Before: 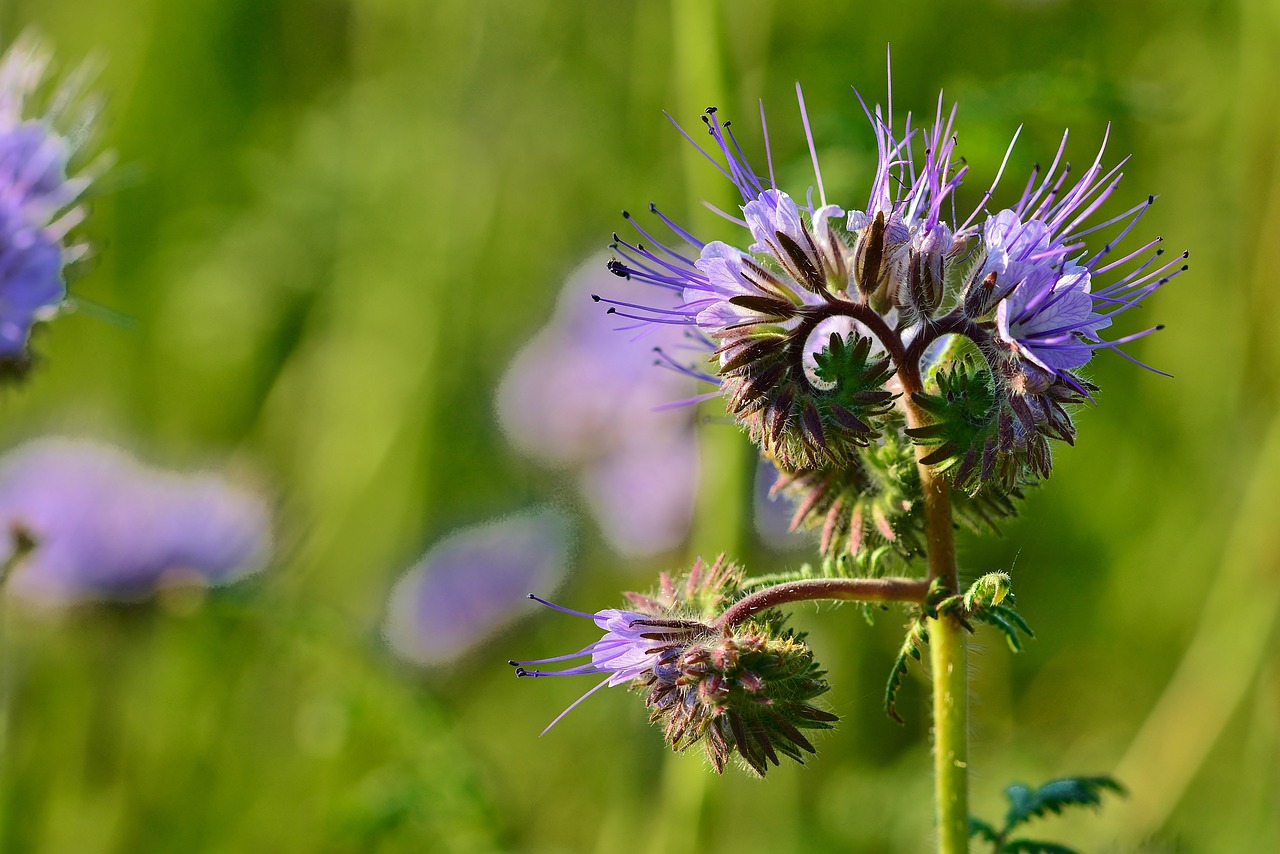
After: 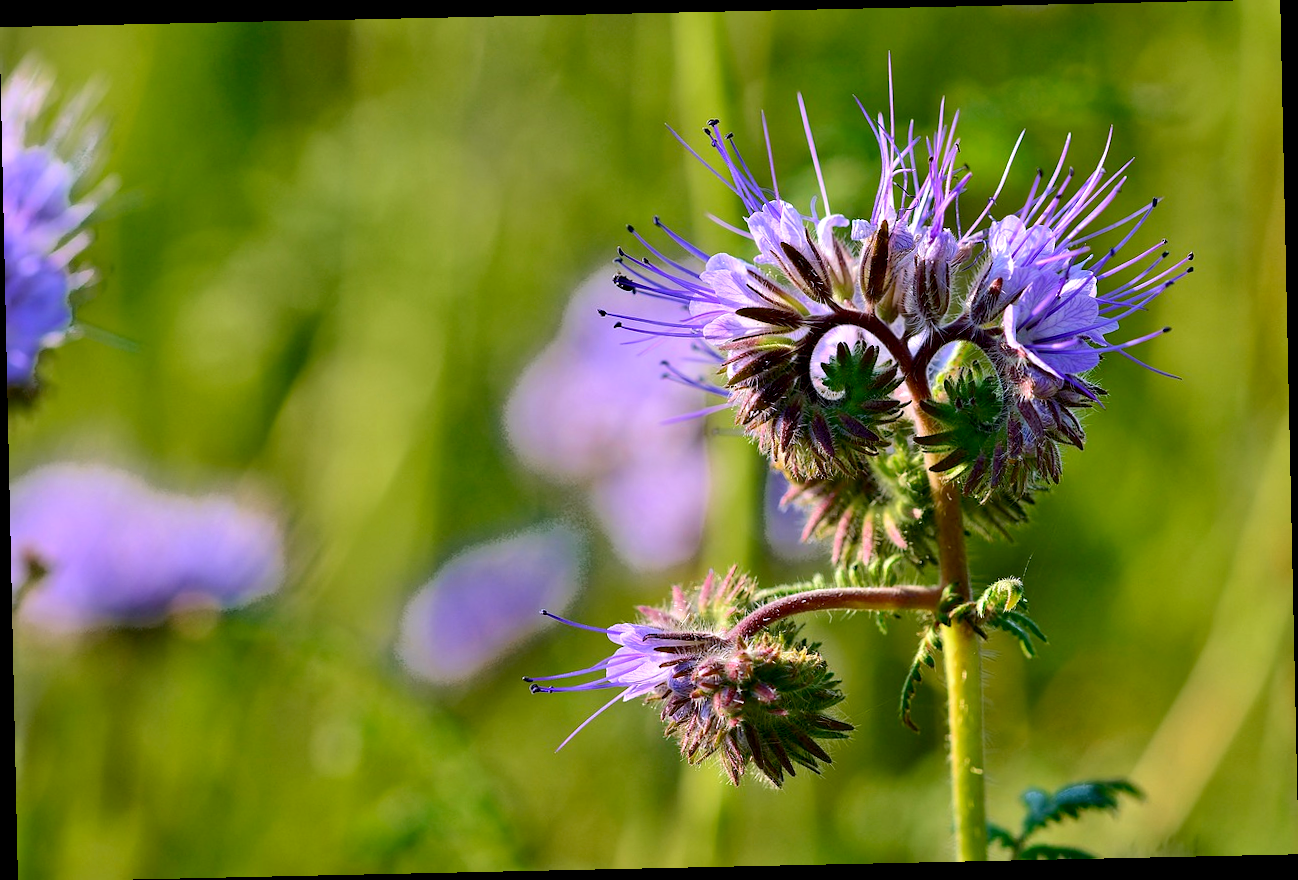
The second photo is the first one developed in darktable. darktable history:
exposure: black level correction 0.007, exposure 0.159 EV, compensate highlight preservation false
crop: bottom 0.071%
white balance: red 1.042, blue 1.17
rotate and perspective: rotation -1.24°, automatic cropping off
